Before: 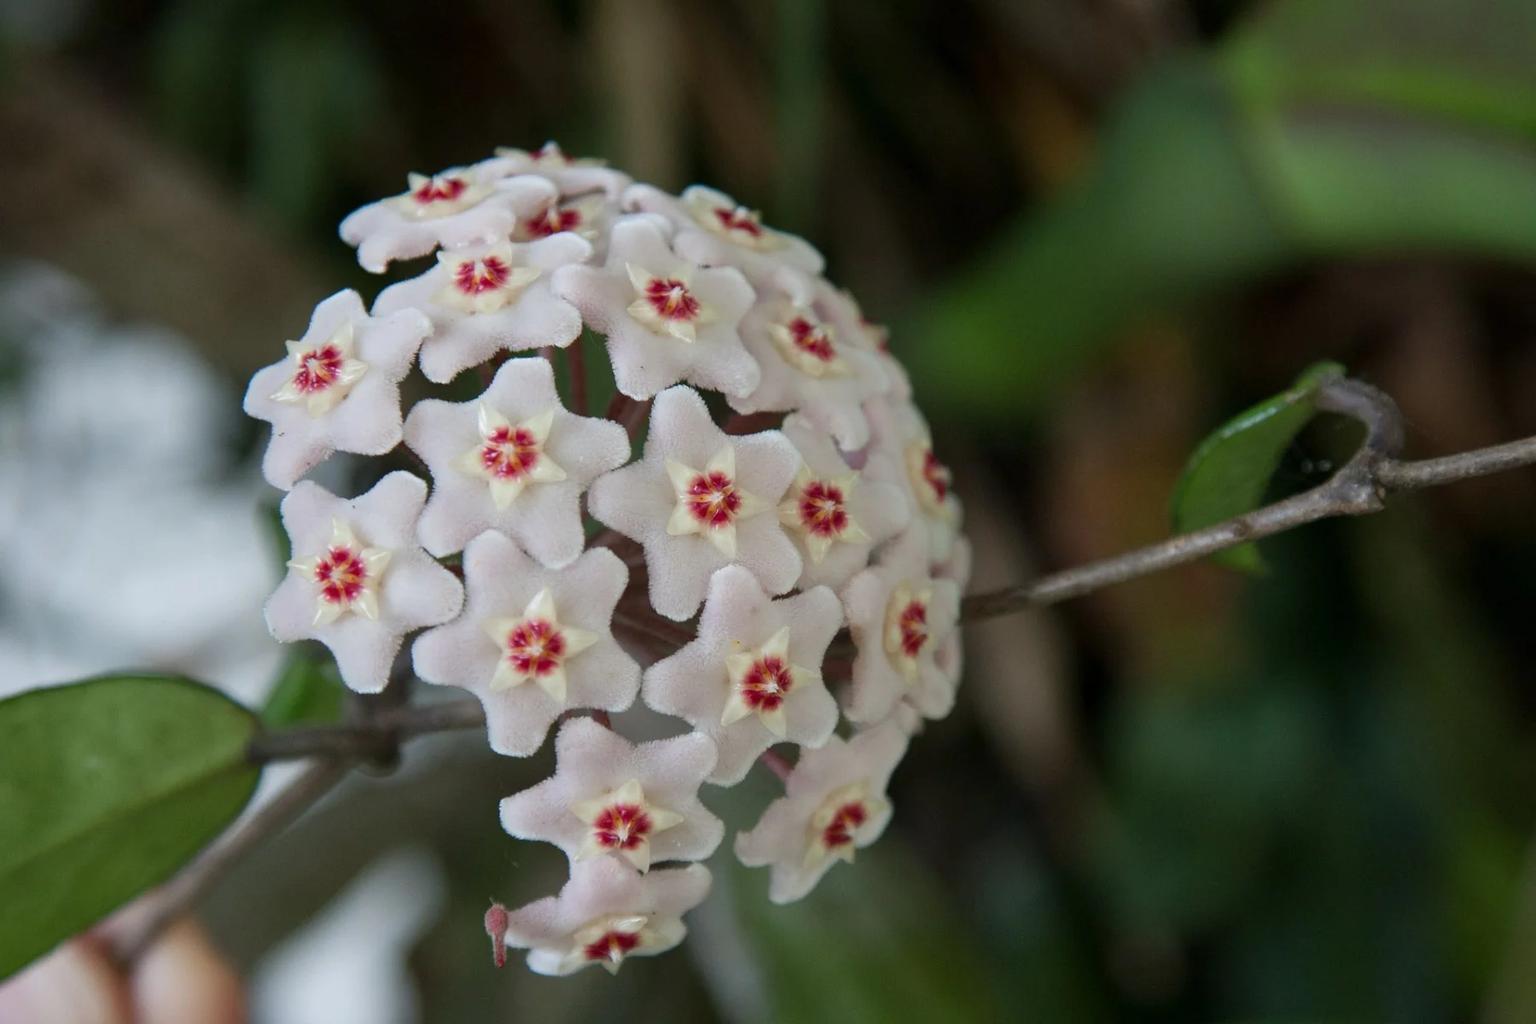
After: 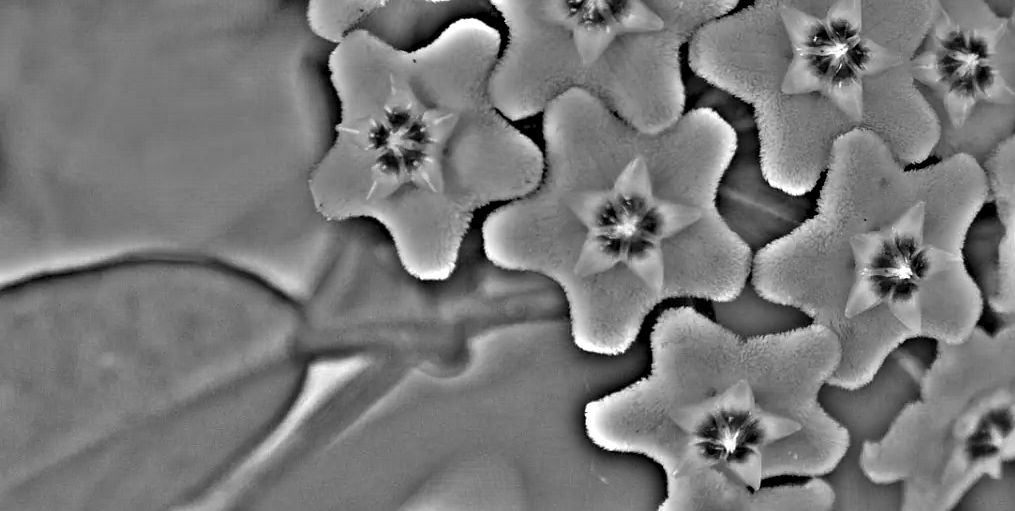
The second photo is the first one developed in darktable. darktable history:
crop: top 44.483%, right 43.593%, bottom 12.892%
highpass: on, module defaults
white balance: red 1.467, blue 0.684
color balance rgb: perceptual saturation grading › global saturation 20%, global vibrance 20%
exposure: compensate highlight preservation false
